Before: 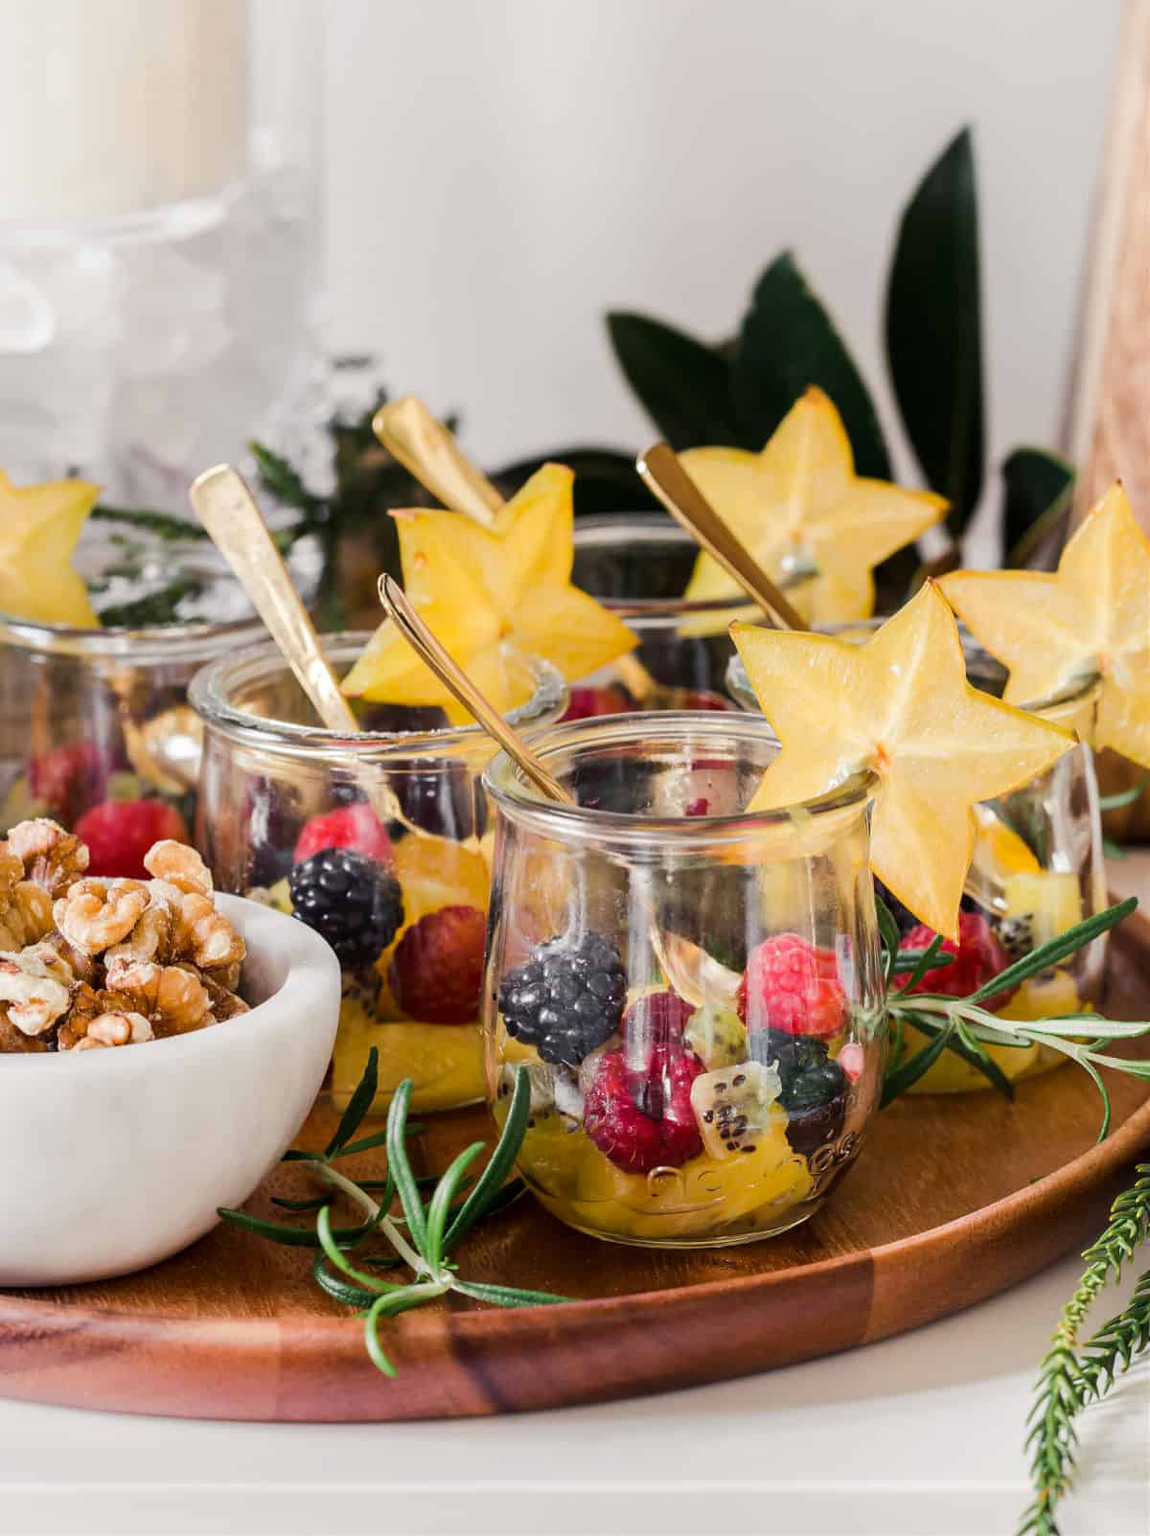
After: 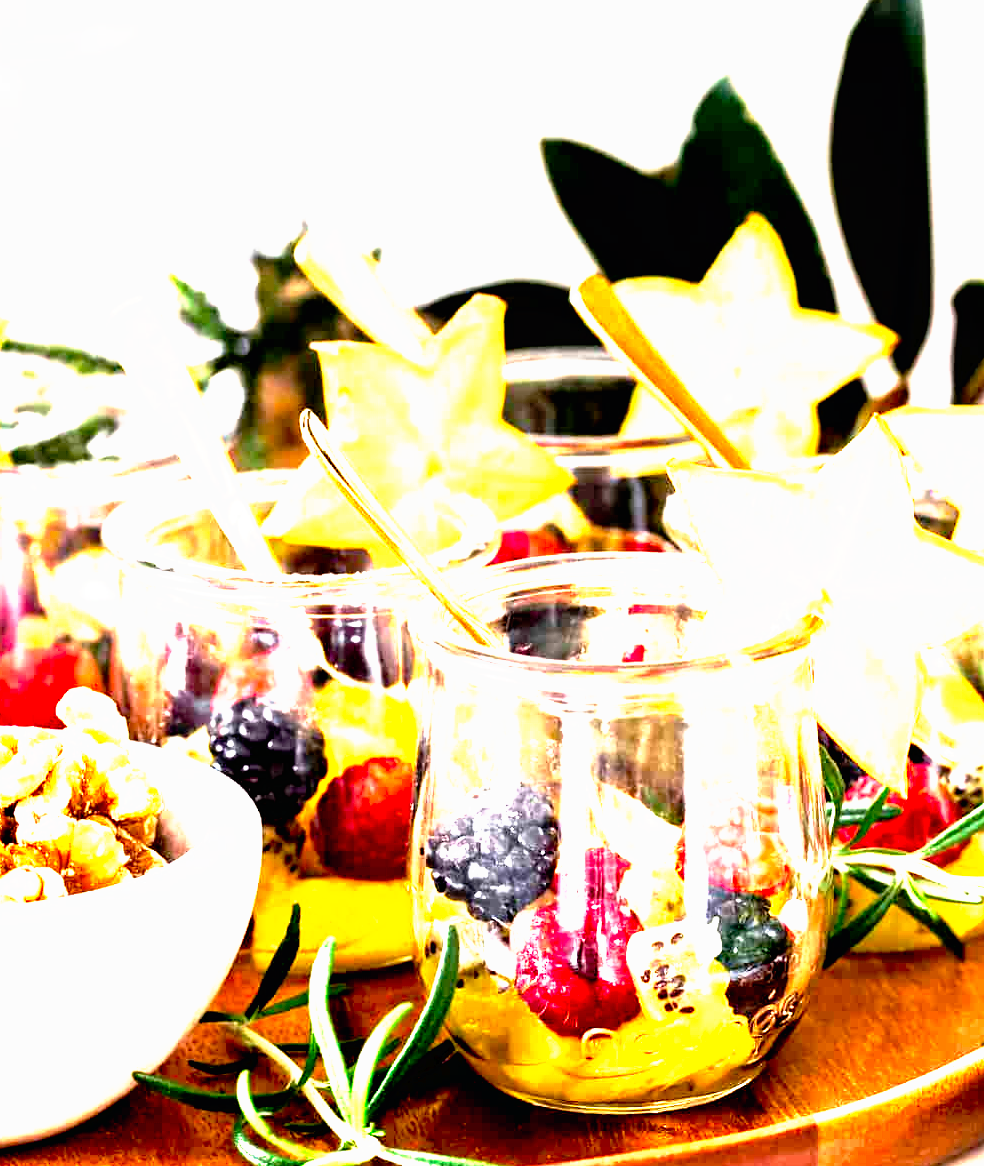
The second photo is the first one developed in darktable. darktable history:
exposure: exposure 0.566 EV, compensate highlight preservation false
filmic rgb: black relative exposure -15 EV, white relative exposure 3 EV, threshold 6 EV, target black luminance 0%, hardness 9.27, latitude 99%, contrast 0.912, shadows ↔ highlights balance 0.505%, add noise in highlights 0, color science v3 (2019), use custom middle-gray values true, iterations of high-quality reconstruction 0, contrast in highlights soft, enable highlight reconstruction true
tone curve: curves: ch0 [(0, 0) (0.003, 0.01) (0.011, 0.011) (0.025, 0.008) (0.044, 0.007) (0.069, 0.006) (0.1, 0.005) (0.136, 0.015) (0.177, 0.094) (0.224, 0.241) (0.277, 0.369) (0.335, 0.5) (0.399, 0.648) (0.468, 0.811) (0.543, 0.975) (0.623, 0.989) (0.709, 0.989) (0.801, 0.99) (0.898, 0.99) (1, 1)], preserve colors none
crop: left 7.856%, top 11.836%, right 10.12%, bottom 15.387%
white balance: emerald 1
